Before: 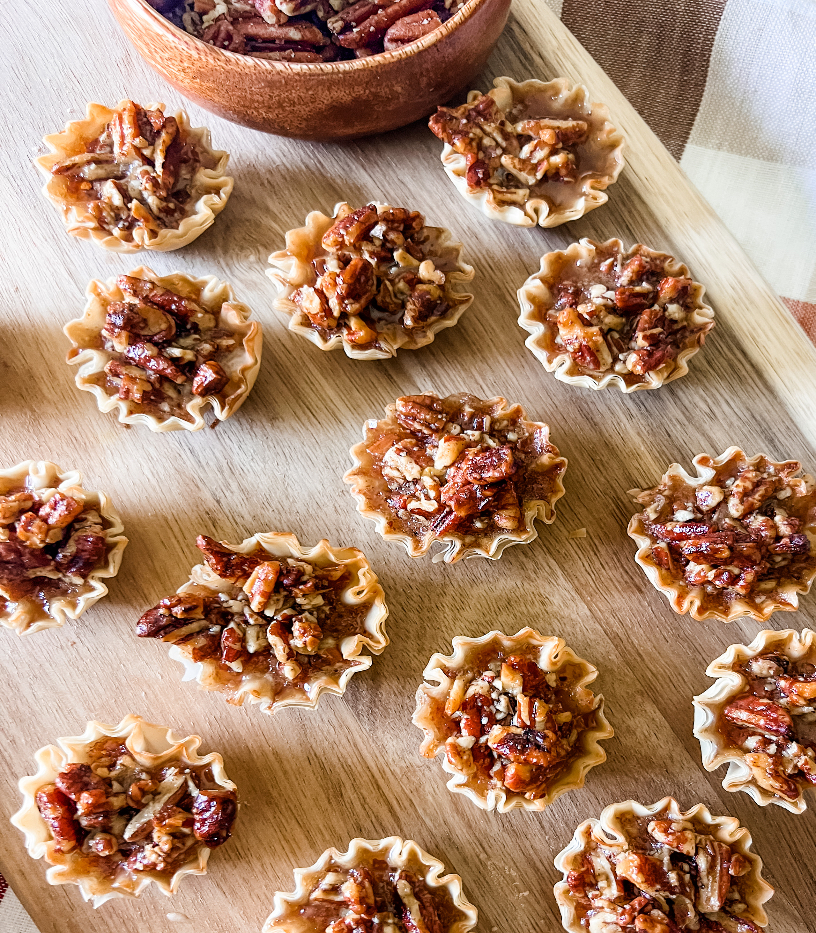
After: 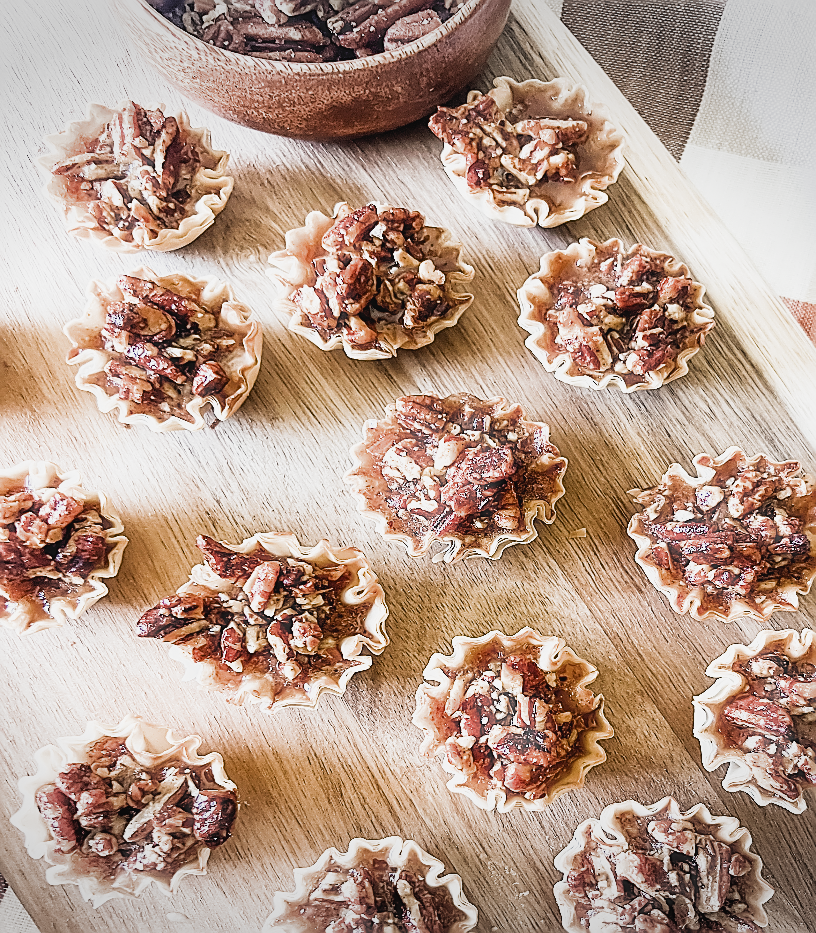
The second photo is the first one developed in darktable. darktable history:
filmic rgb: middle gray luminance 9.23%, black relative exposure -10.55 EV, white relative exposure 3.45 EV, threshold 6 EV, target black luminance 0%, hardness 5.98, latitude 59.69%, contrast 1.087, highlights saturation mix 5%, shadows ↔ highlights balance 29.23%, add noise in highlights 0, color science v3 (2019), use custom middle-gray values true, iterations of high-quality reconstruction 0, contrast in highlights soft, enable highlight reconstruction true
haze removal: strength -0.1, adaptive false
vignetting: fall-off start 100%, brightness -0.282, width/height ratio 1.31
sharpen: radius 1.4, amount 1.25, threshold 0.7
contrast brightness saturation: contrast -0.08, brightness -0.04, saturation -0.11
